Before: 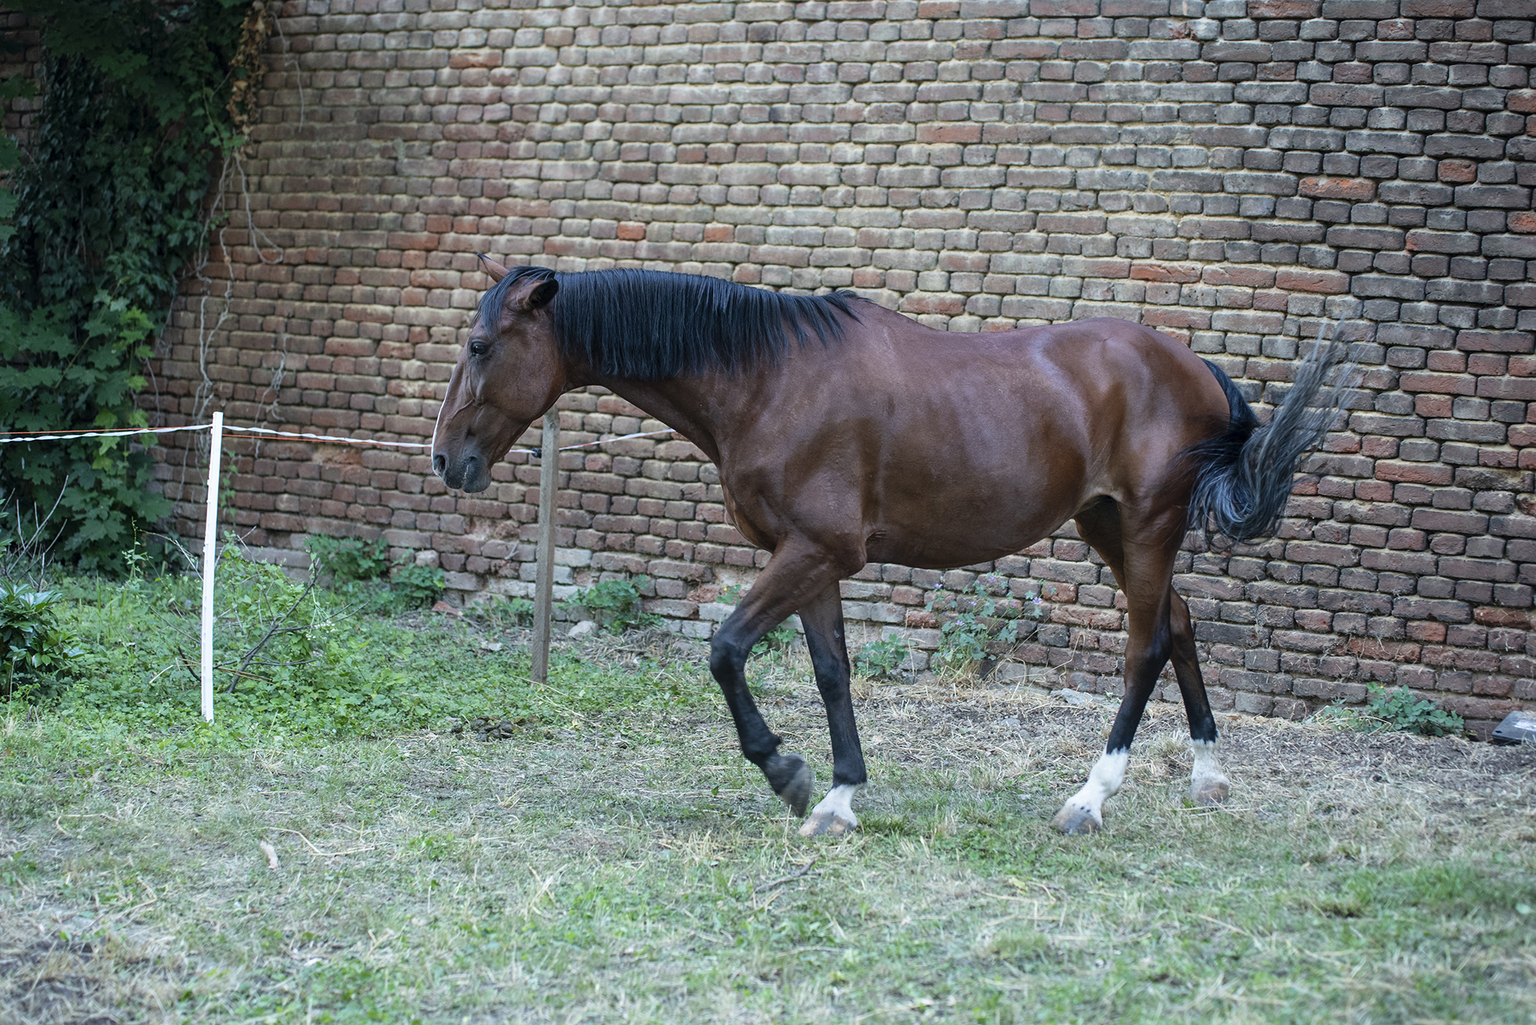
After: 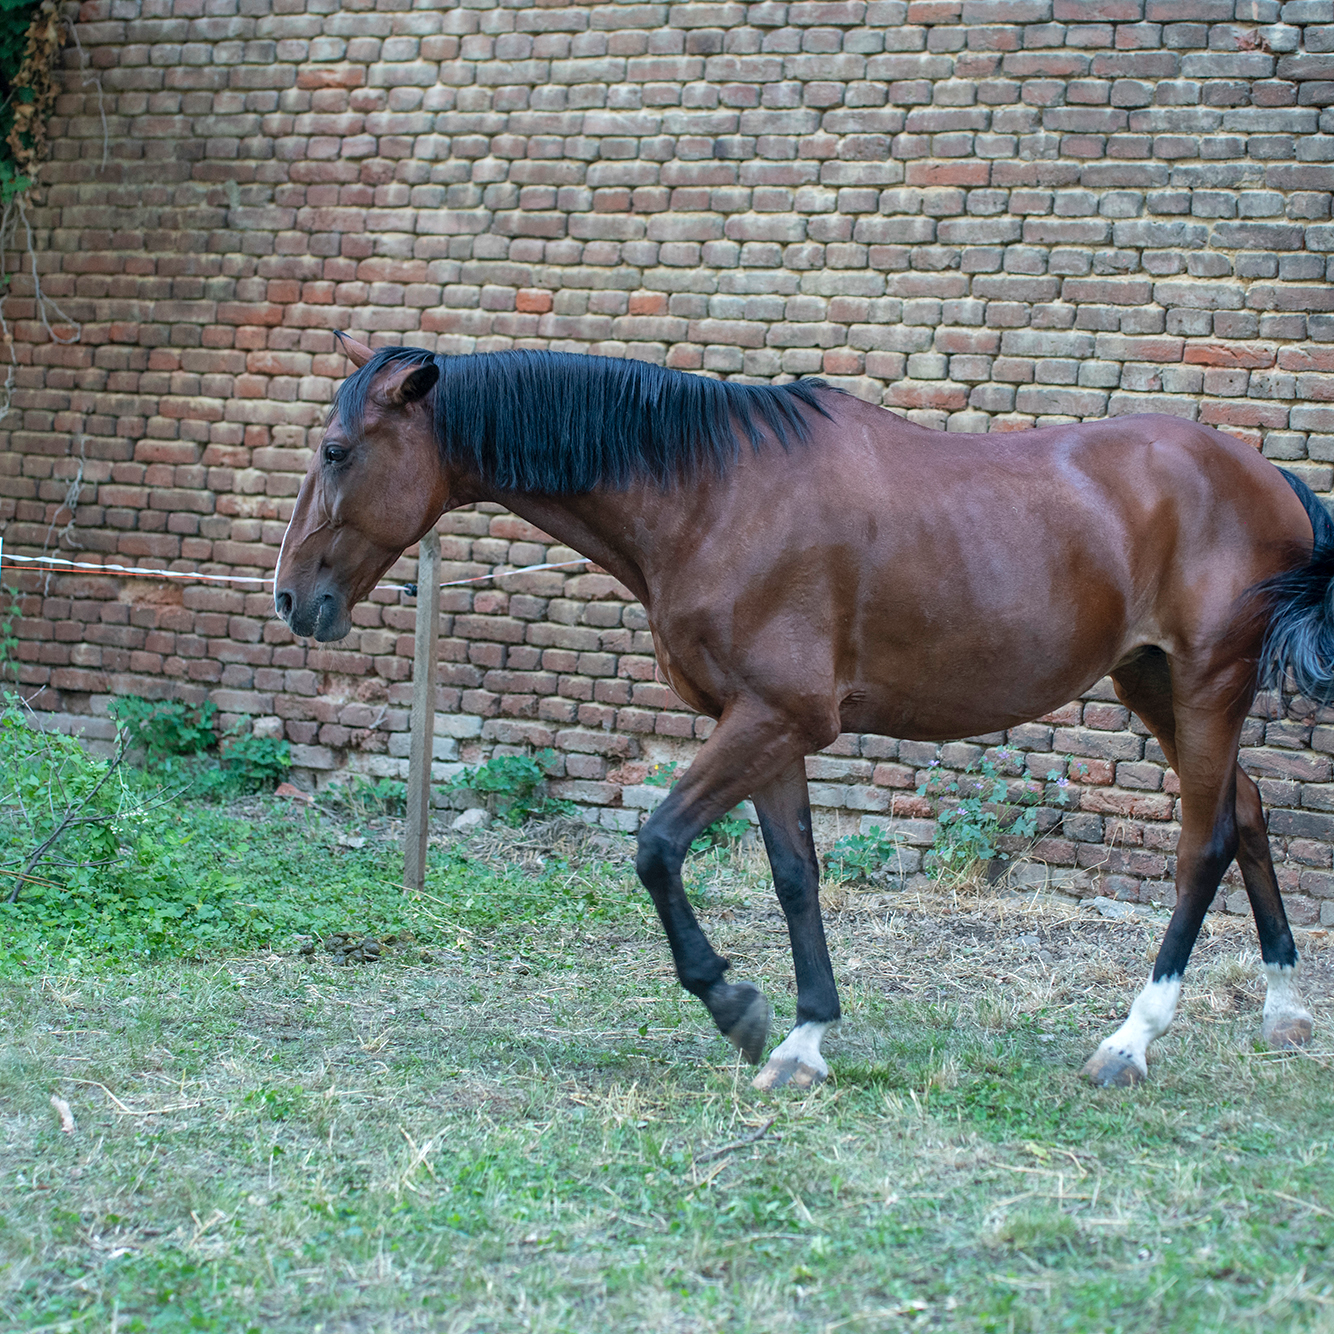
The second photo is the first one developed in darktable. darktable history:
exposure: exposure 0.154 EV, compensate highlight preservation false
crop and rotate: left 14.438%, right 18.834%
shadows and highlights: on, module defaults
